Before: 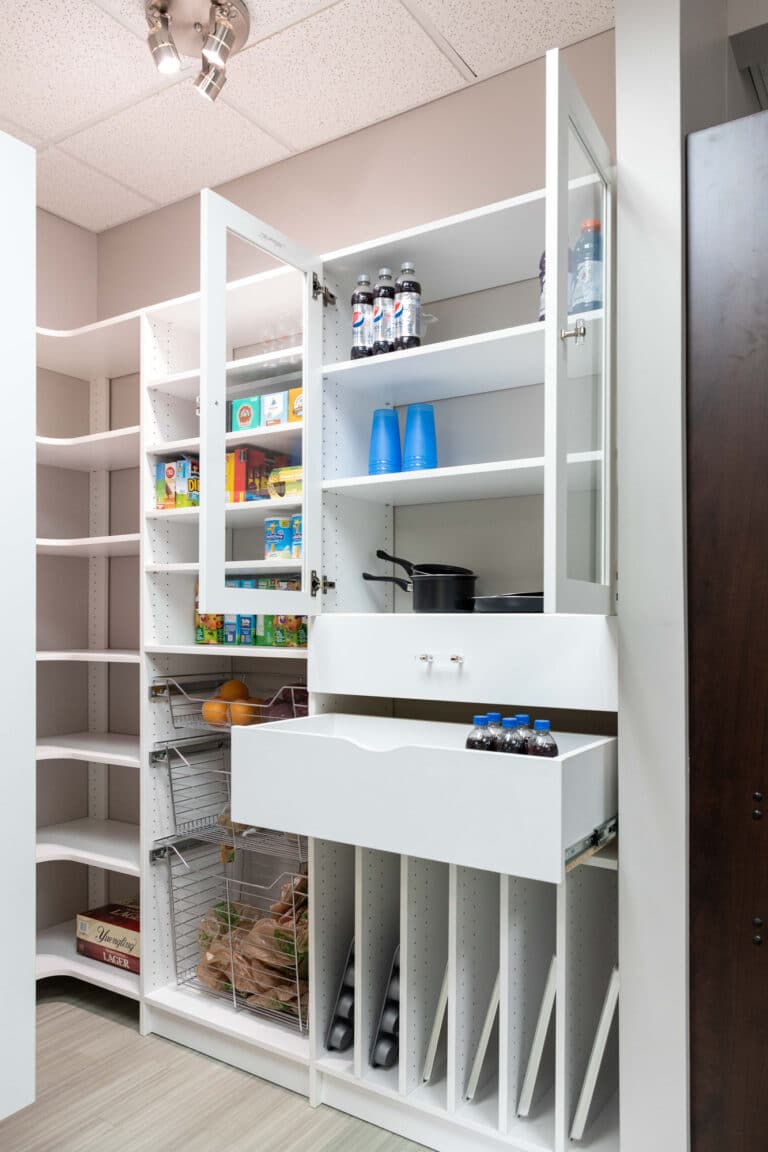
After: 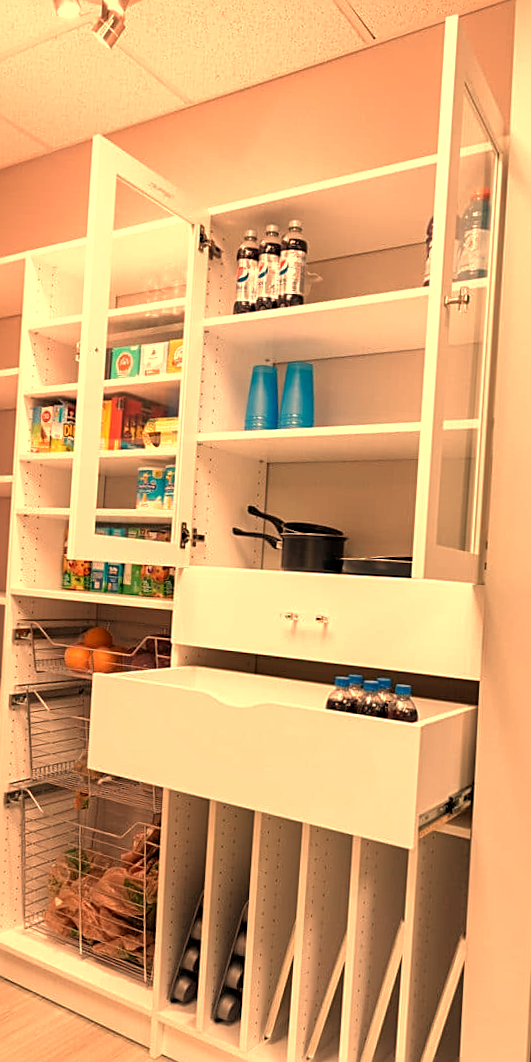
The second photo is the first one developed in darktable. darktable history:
local contrast: mode bilateral grid, contrast 20, coarseness 50, detail 120%, midtone range 0.2
sharpen: on, module defaults
crop and rotate: angle -3.27°, left 14.277%, top 0.028%, right 10.766%, bottom 0.028%
base curve: curves: ch0 [(0, 0) (0.74, 0.67) (1, 1)]
white balance: red 1.467, blue 0.684
